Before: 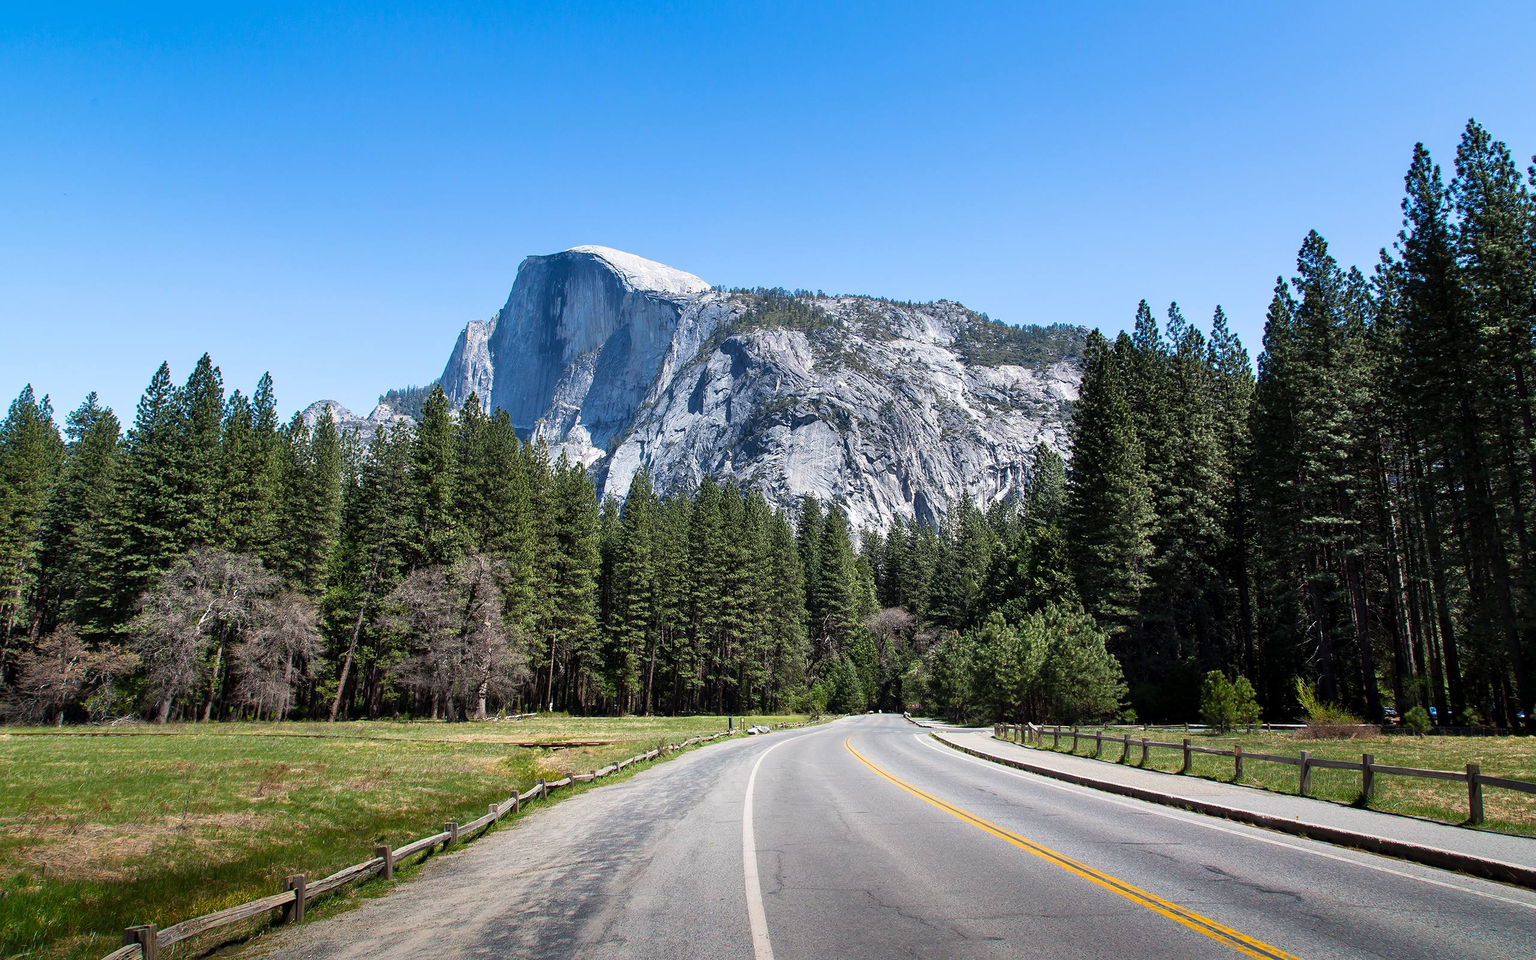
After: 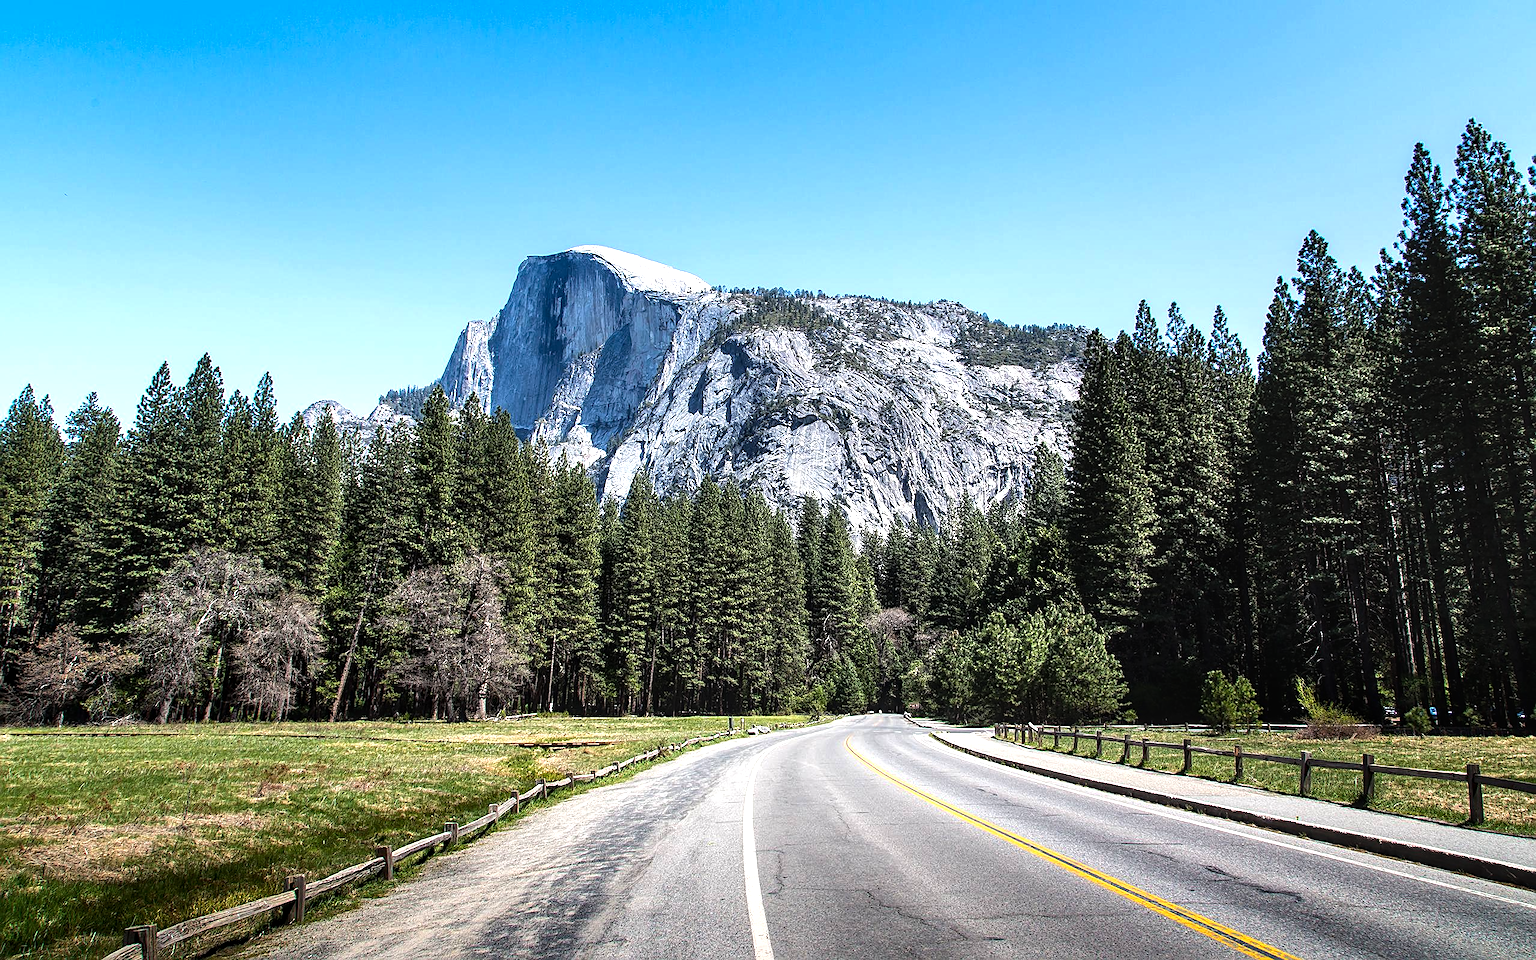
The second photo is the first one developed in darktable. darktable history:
tone equalizer: -8 EV -0.745 EV, -7 EV -0.74 EV, -6 EV -0.611 EV, -5 EV -0.421 EV, -3 EV 0.388 EV, -2 EV 0.6 EV, -1 EV 0.695 EV, +0 EV 0.775 EV, edges refinement/feathering 500, mask exposure compensation -1.57 EV, preserve details no
sharpen: on, module defaults
local contrast: detail 130%
